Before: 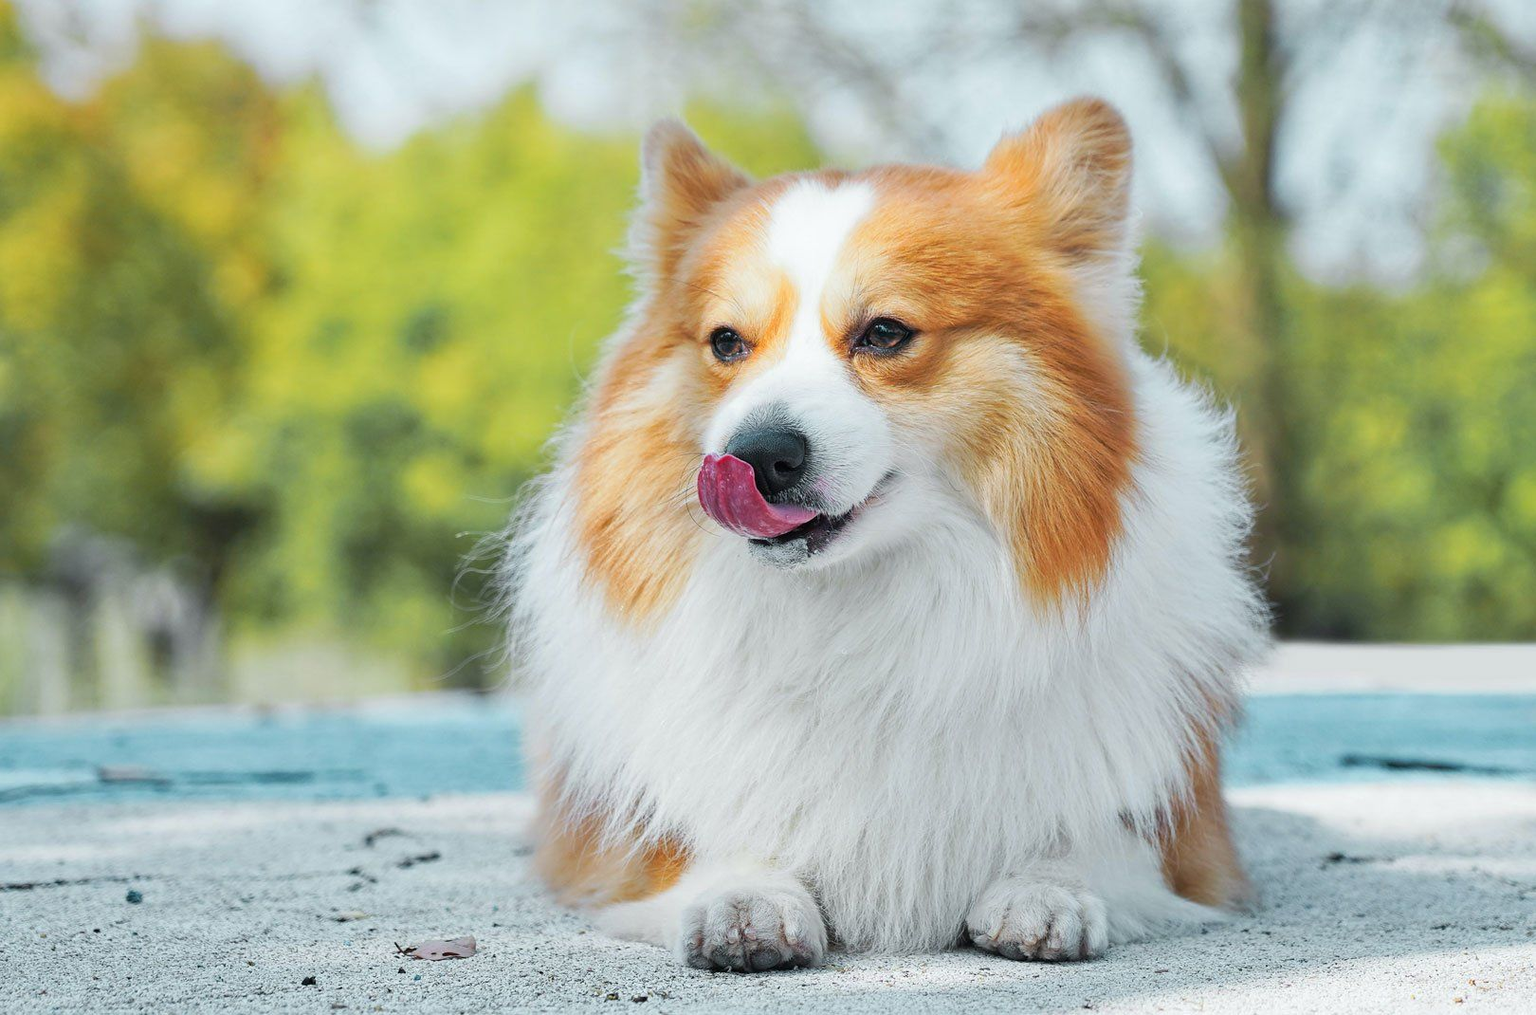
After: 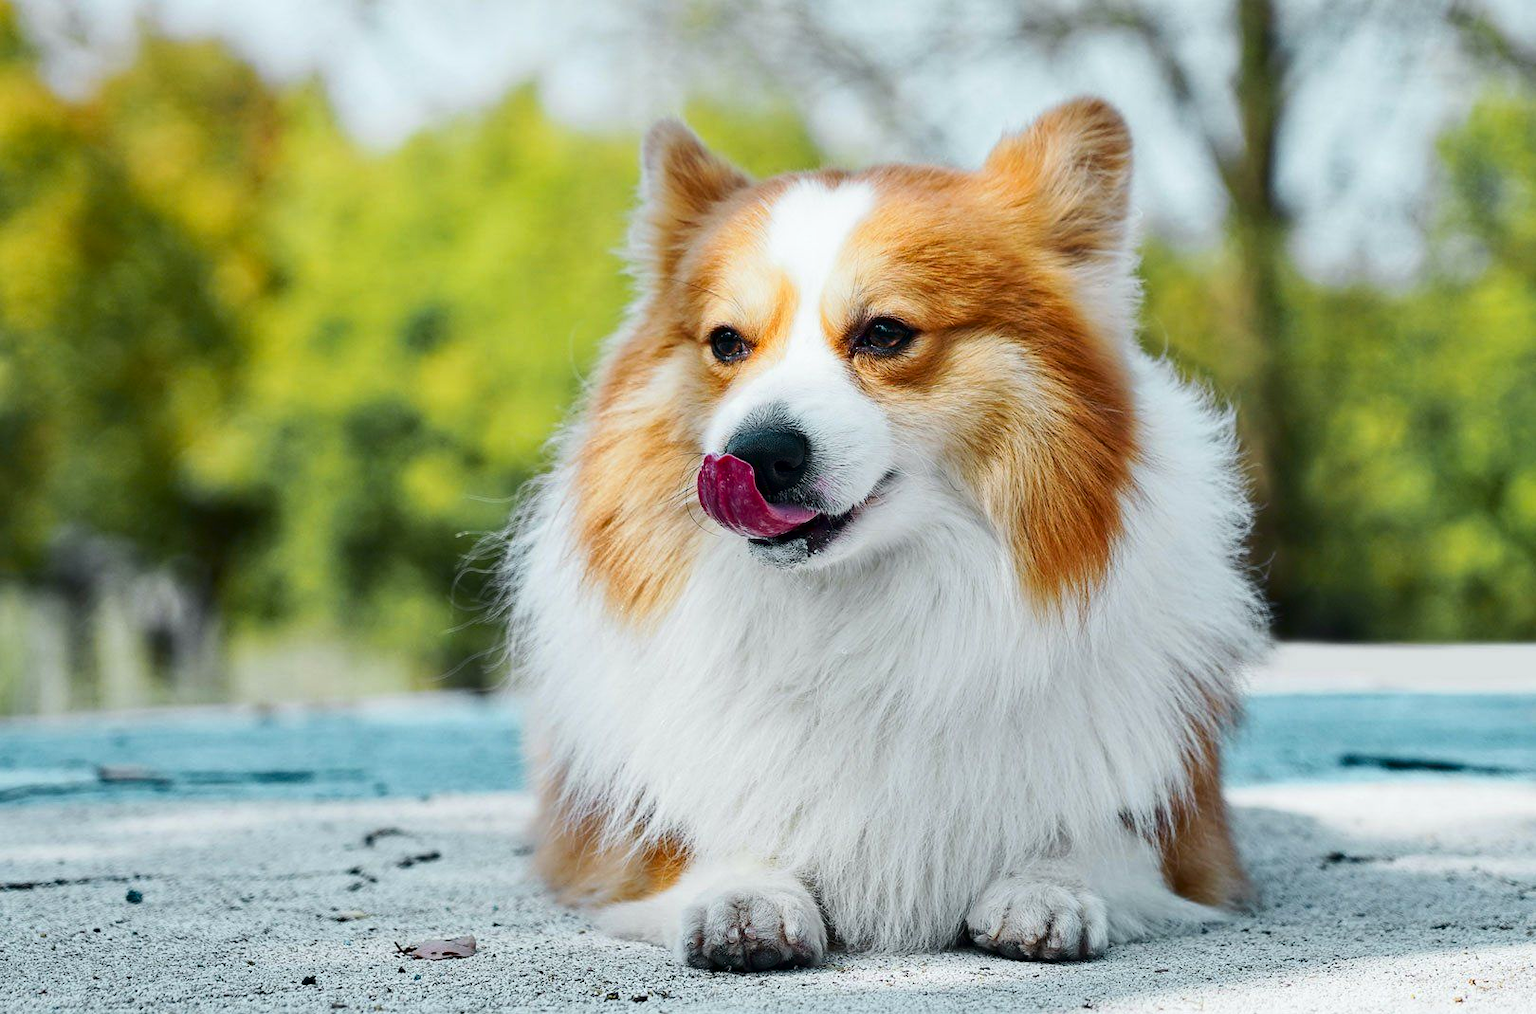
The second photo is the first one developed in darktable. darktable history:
contrast brightness saturation: contrast 0.191, brightness -0.222, saturation 0.106
